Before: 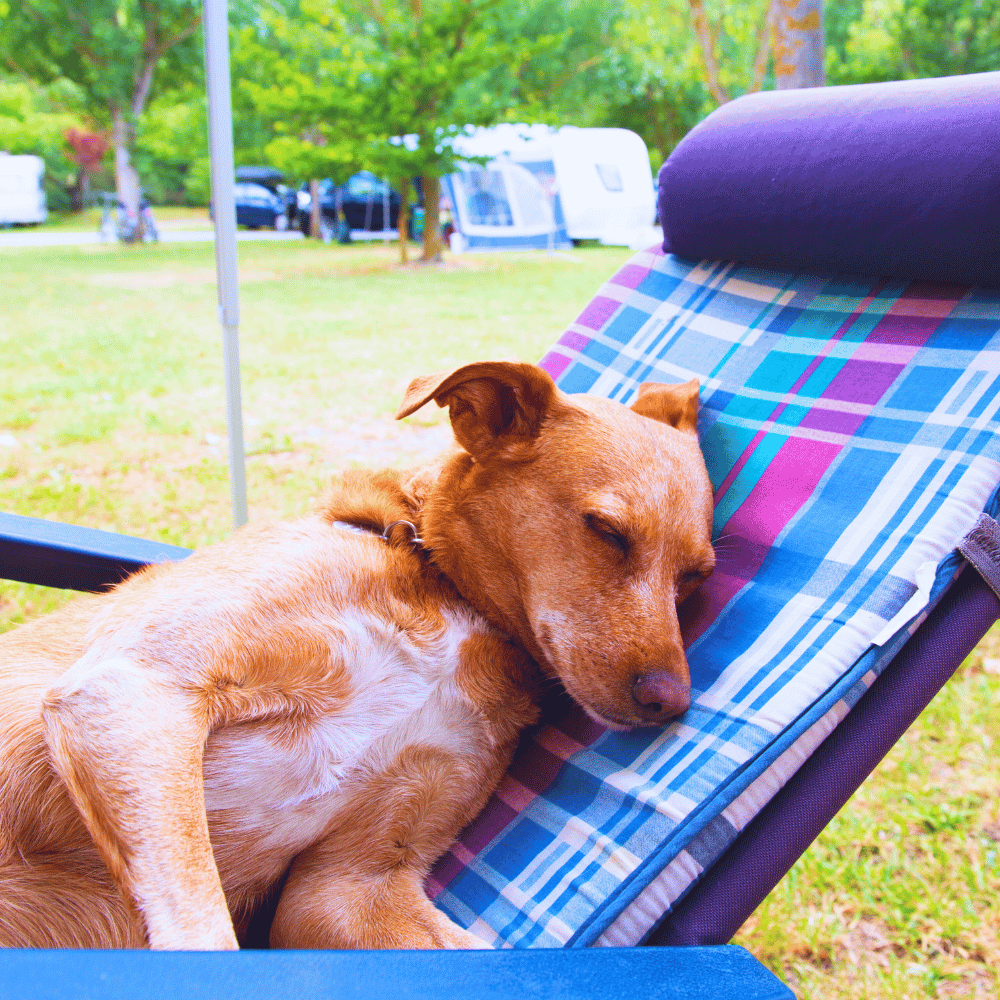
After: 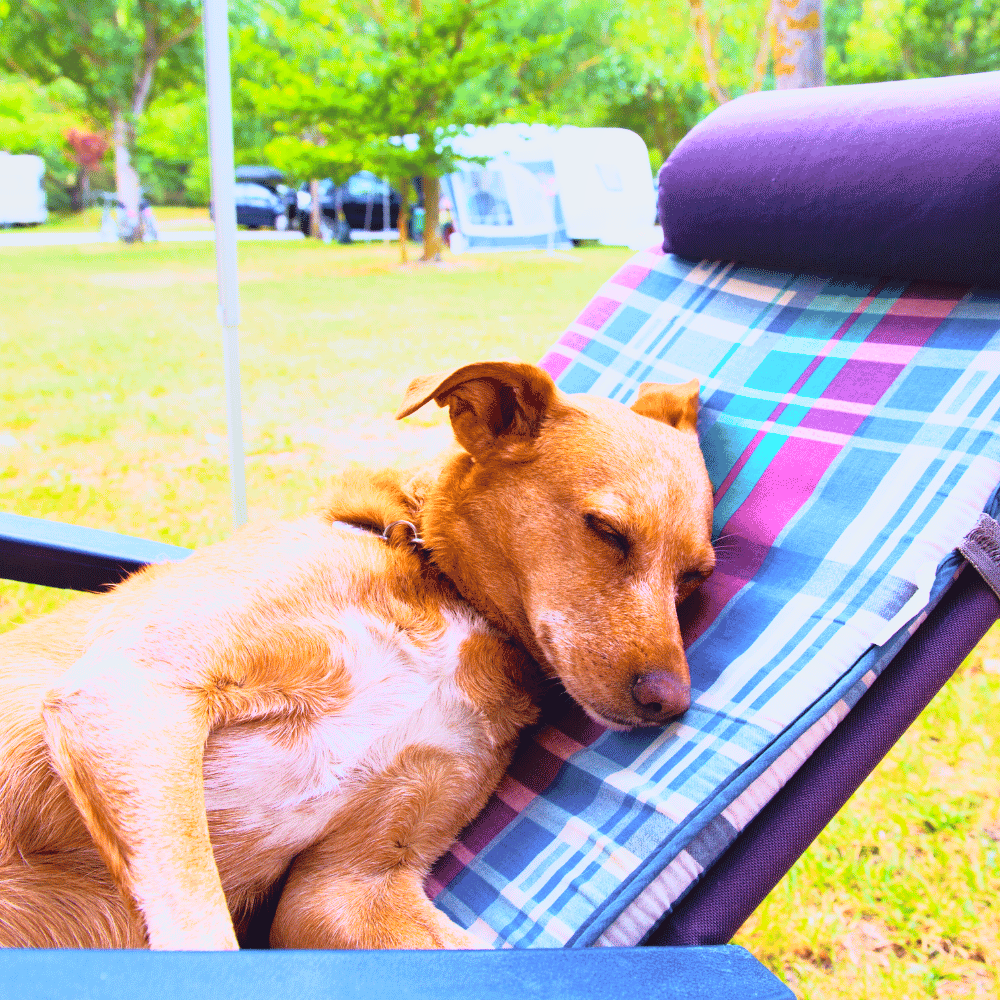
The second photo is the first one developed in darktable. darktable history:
tone curve: curves: ch0 [(0, 0.013) (0.129, 0.1) (0.291, 0.375) (0.46, 0.576) (0.667, 0.78) (0.851, 0.903) (0.997, 0.951)]; ch1 [(0, 0) (0.353, 0.344) (0.45, 0.46) (0.498, 0.495) (0.528, 0.531) (0.563, 0.566) (0.592, 0.609) (0.657, 0.672) (1, 1)]; ch2 [(0, 0) (0.333, 0.346) (0.375, 0.375) (0.427, 0.44) (0.5, 0.501) (0.505, 0.505) (0.544, 0.573) (0.576, 0.615) (0.612, 0.644) (0.66, 0.715) (1, 1)], color space Lab, independent channels, preserve colors none
shadows and highlights: shadows 20.55, highlights -20.99, soften with gaussian
base curve: curves: ch0 [(0, 0) (0.257, 0.25) (0.482, 0.586) (0.757, 0.871) (1, 1)]
